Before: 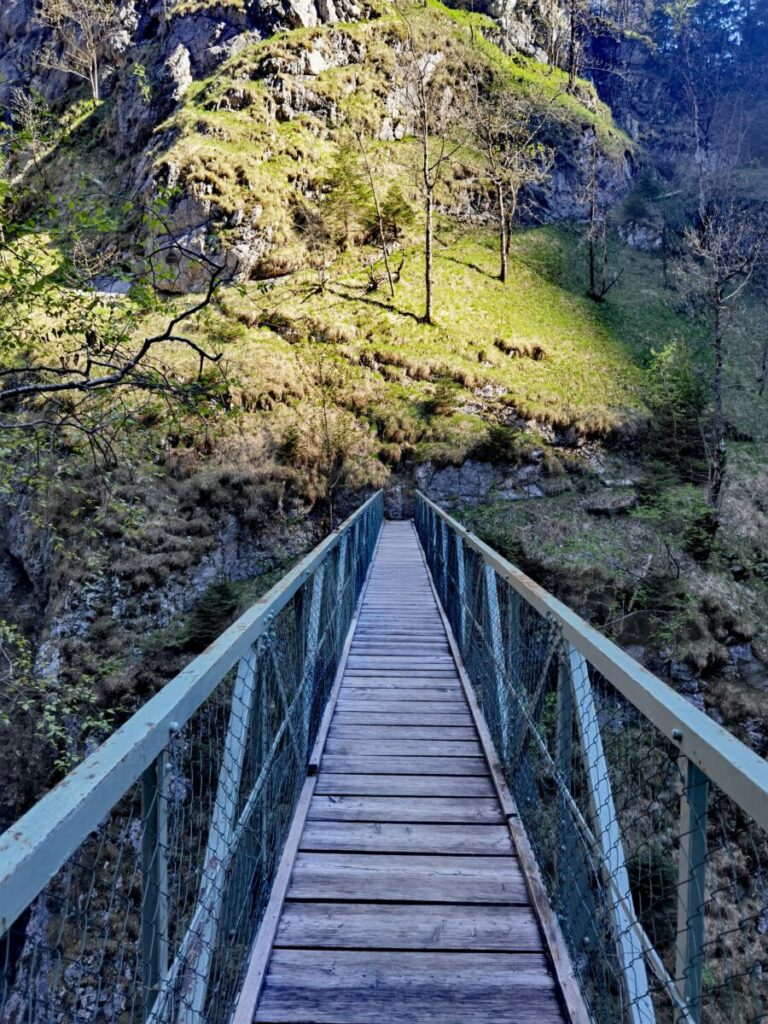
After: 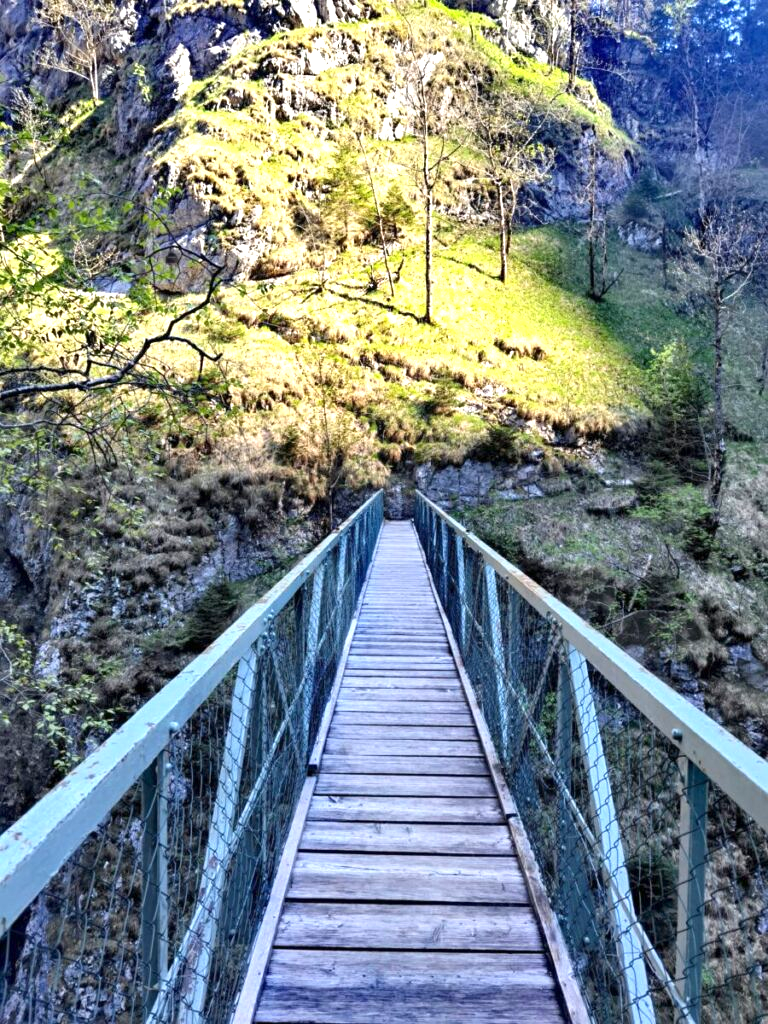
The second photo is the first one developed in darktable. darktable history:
exposure: exposure 0.991 EV, compensate exposure bias true, compensate highlight preservation false
